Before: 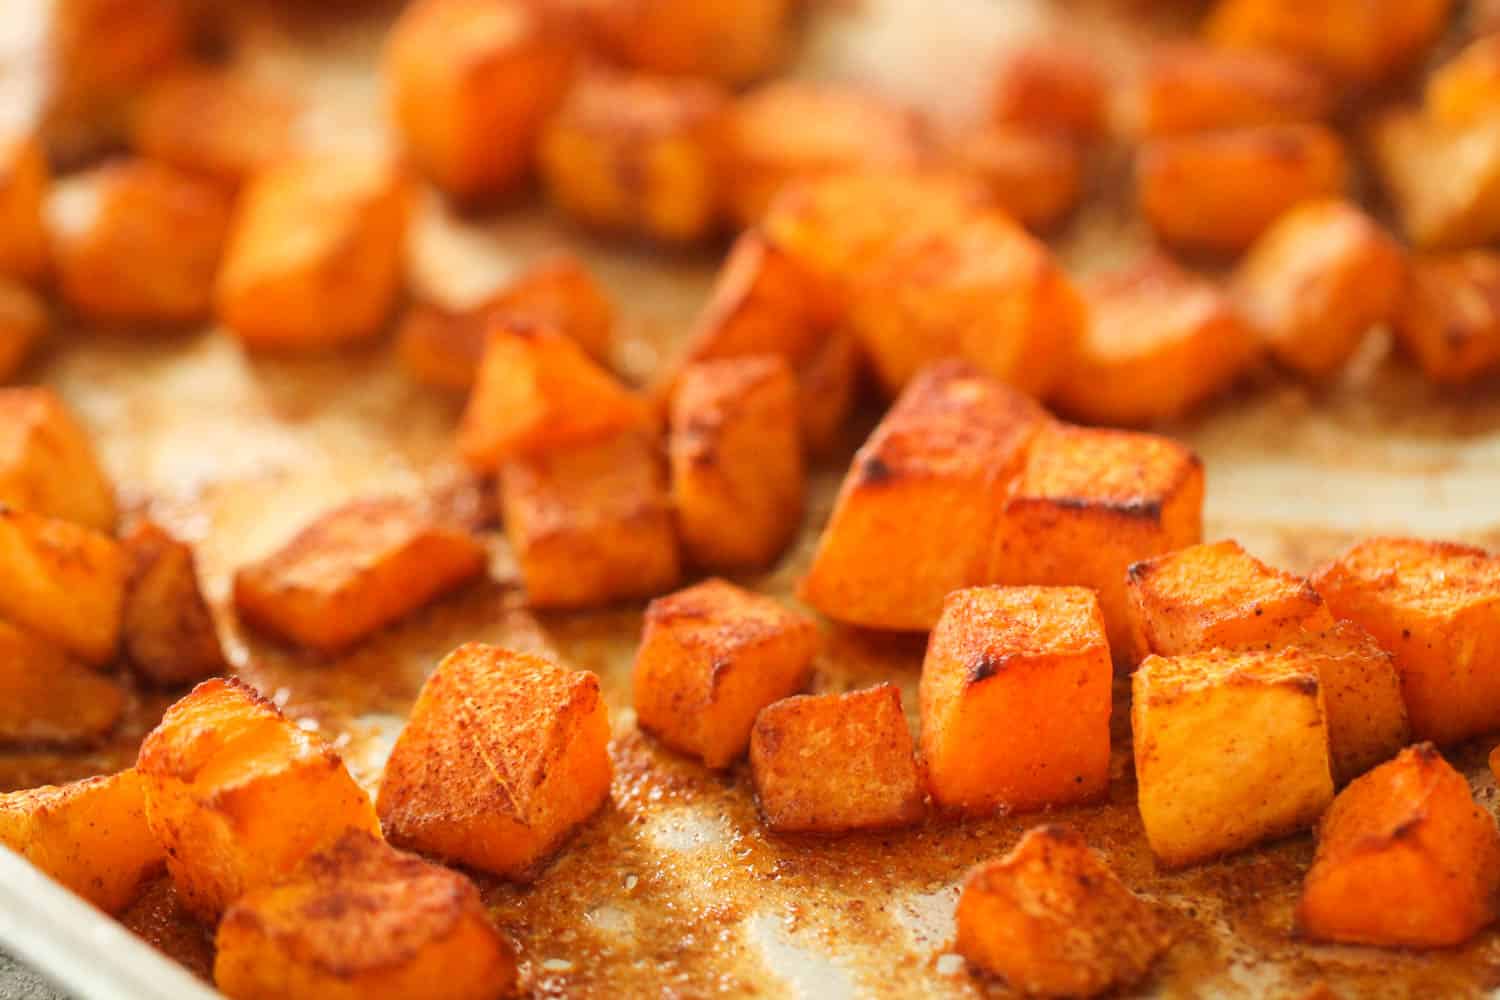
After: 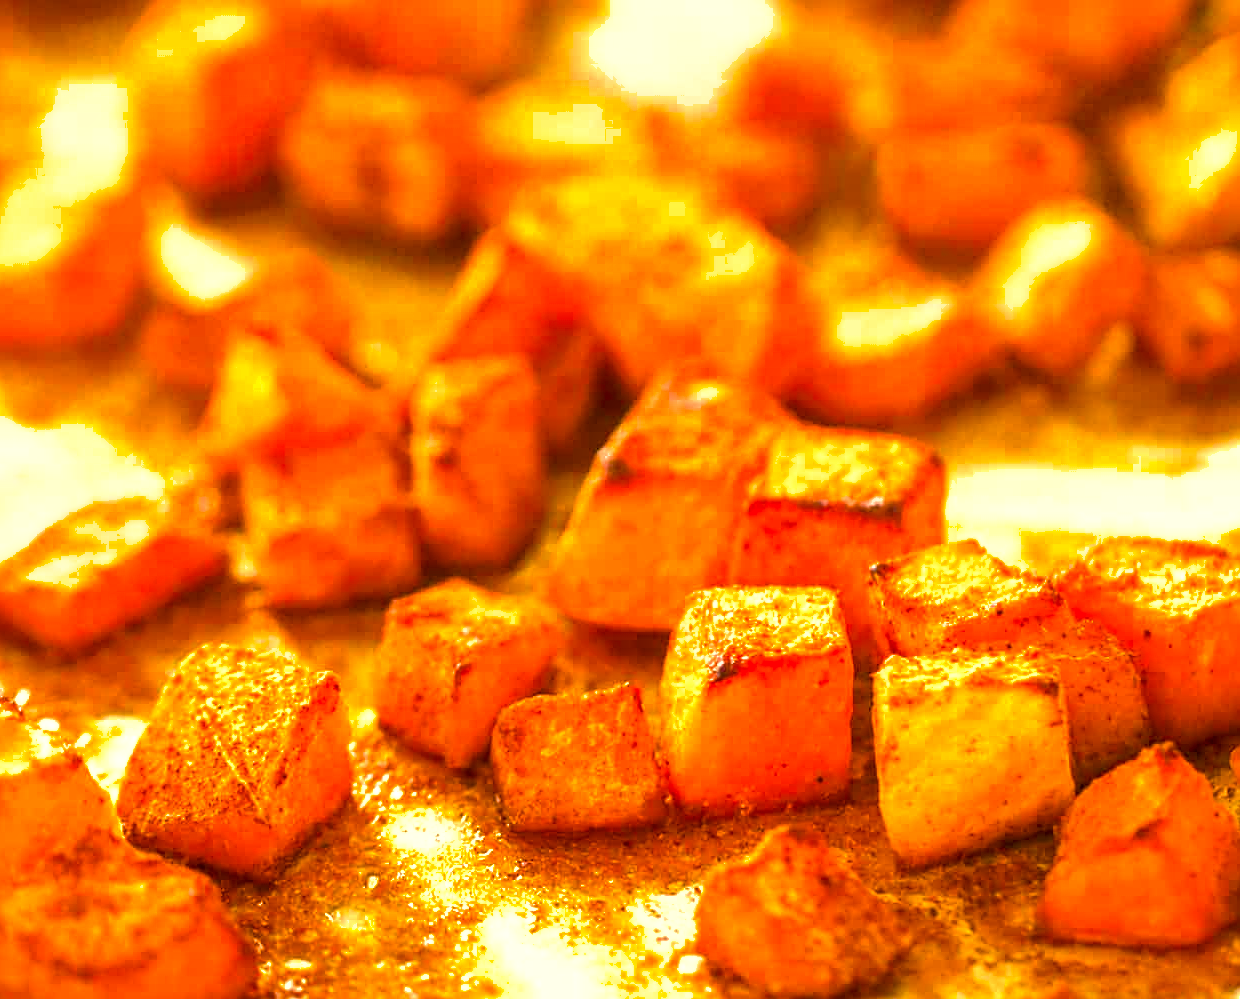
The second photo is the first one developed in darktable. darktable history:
exposure: black level correction 0, exposure 0.953 EV, compensate highlight preservation false
shadows and highlights: highlights color adjustment 49.52%
crop: left 17.301%, bottom 0.032%
local contrast: detail 130%
color balance rgb: global offset › luminance -0.474%, perceptual saturation grading › global saturation 29.899%, global vibrance 19.741%
color correction: highlights a* 4.41, highlights b* 4.95, shadows a* -7.87, shadows b* 4.93
haze removal: strength -0.05, compatibility mode true, adaptive false
sharpen: on, module defaults
